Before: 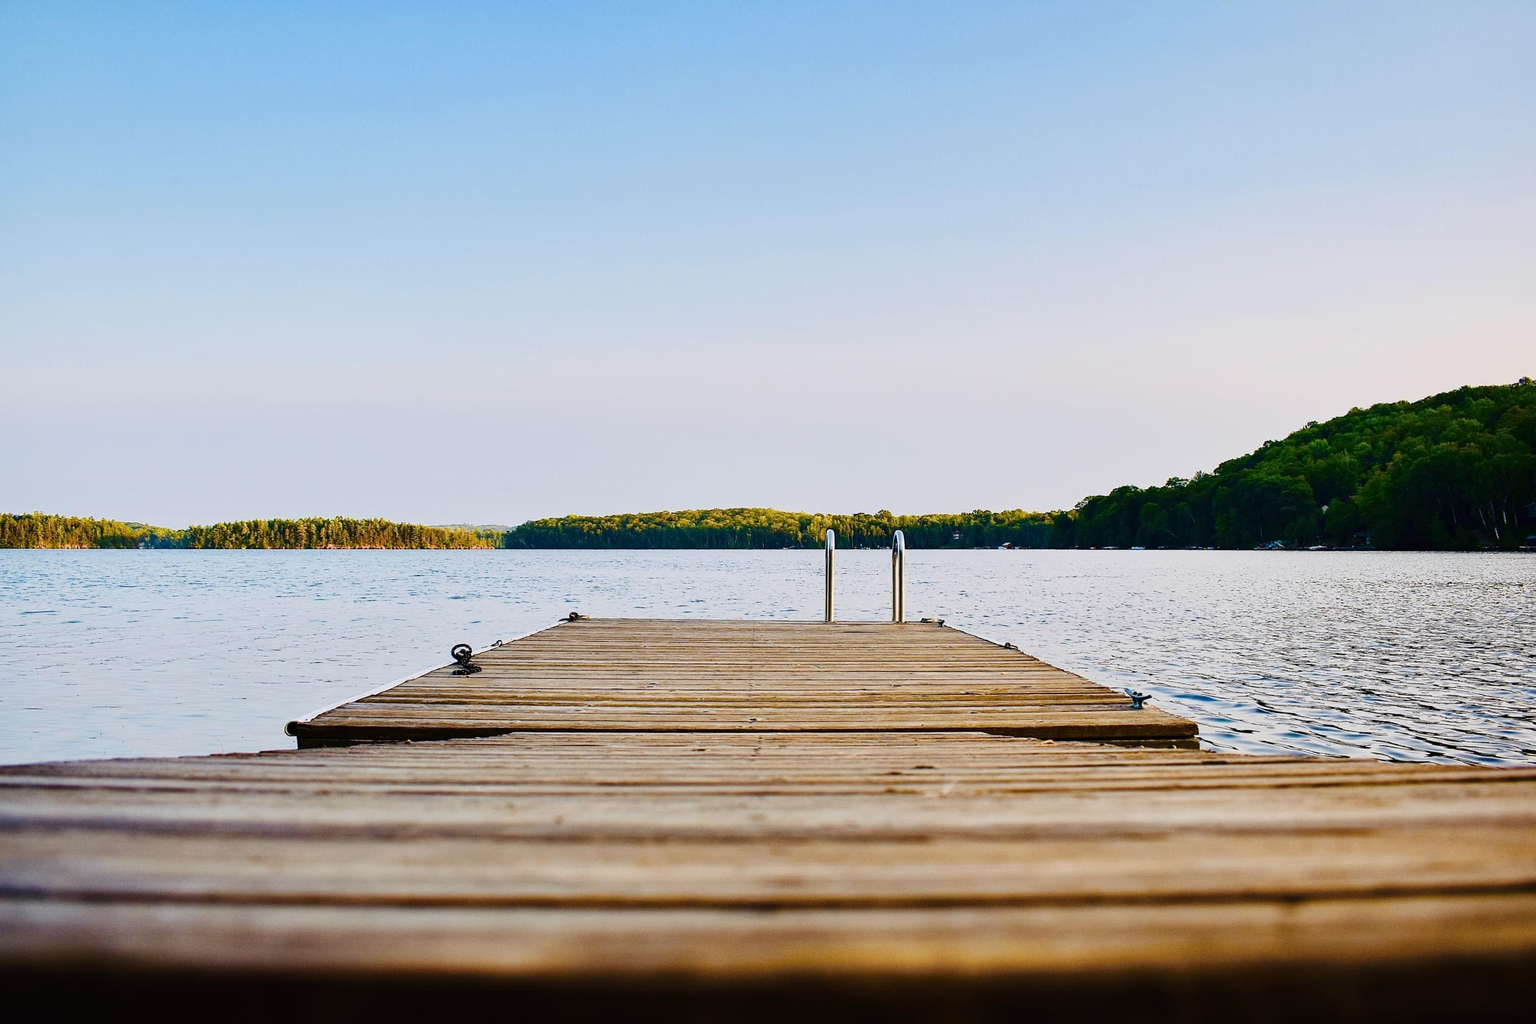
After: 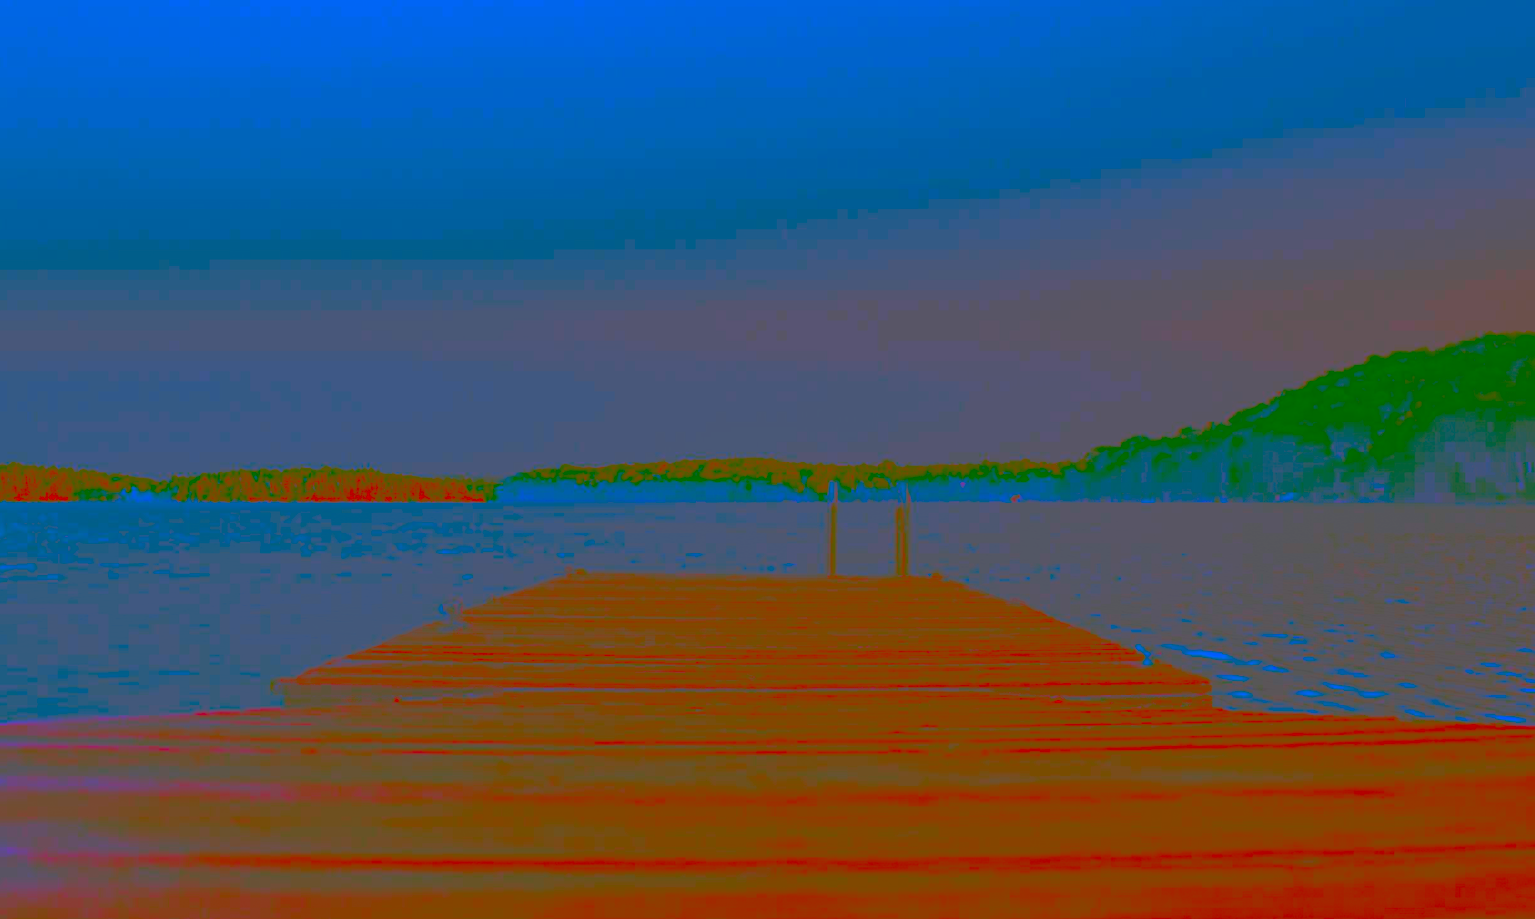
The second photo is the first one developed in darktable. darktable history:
crop: left 1.507%, top 6.147%, right 1.379%, bottom 6.637%
contrast brightness saturation: contrast -0.99, brightness -0.17, saturation 0.75
tone curve: curves: ch0 [(0, 0) (0.003, 0.023) (0.011, 0.024) (0.025, 0.028) (0.044, 0.035) (0.069, 0.043) (0.1, 0.052) (0.136, 0.063) (0.177, 0.094) (0.224, 0.145) (0.277, 0.209) (0.335, 0.281) (0.399, 0.364) (0.468, 0.453) (0.543, 0.553) (0.623, 0.66) (0.709, 0.767) (0.801, 0.88) (0.898, 0.968) (1, 1)], preserve colors none
exposure: black level correction 0, exposure 1.7 EV, compensate exposure bias true, compensate highlight preservation false
